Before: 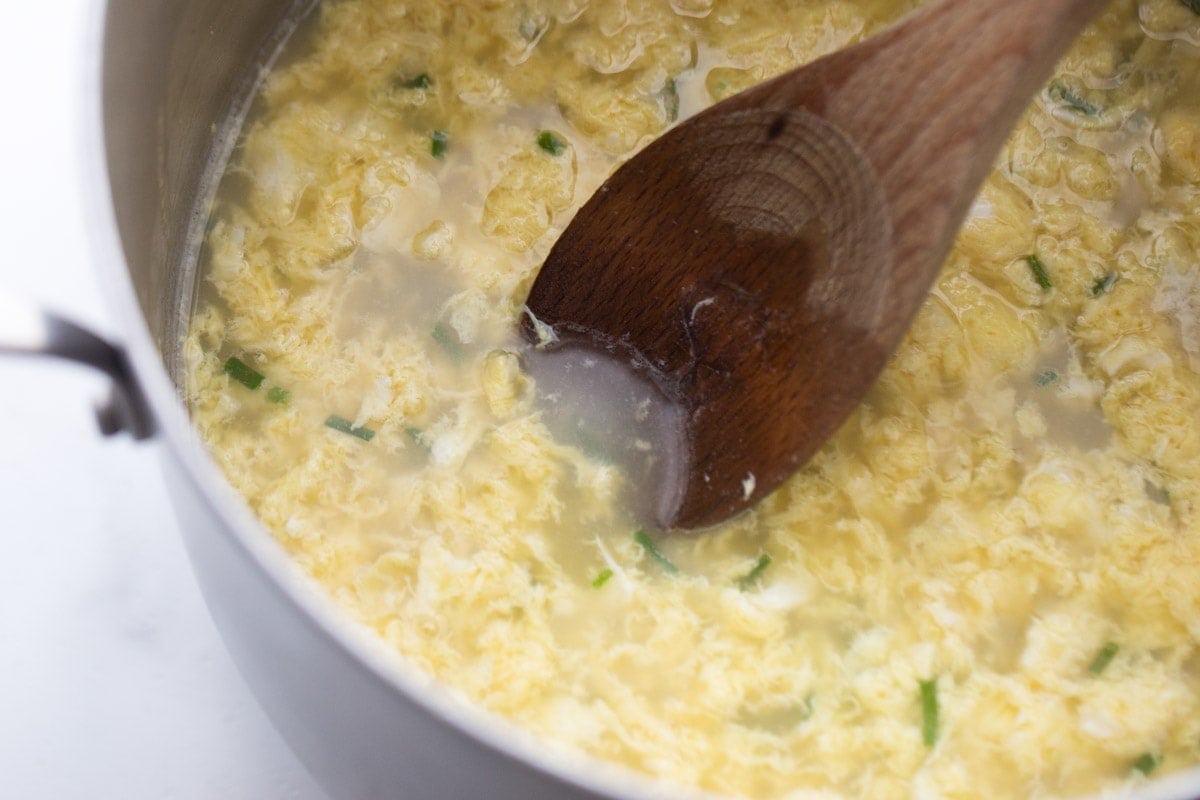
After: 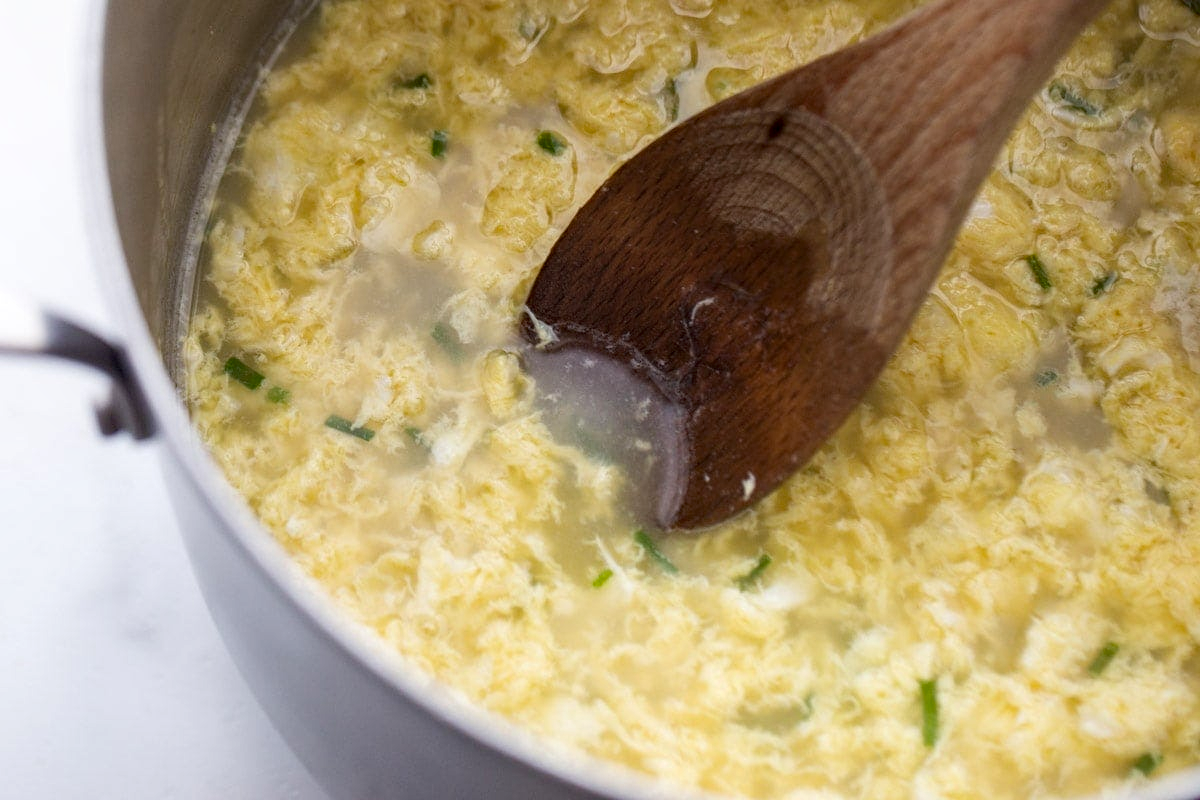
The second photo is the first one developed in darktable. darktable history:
exposure: compensate exposure bias true, compensate highlight preservation false
local contrast: on, module defaults
haze removal: strength 0.304, distance 0.252, adaptive false
